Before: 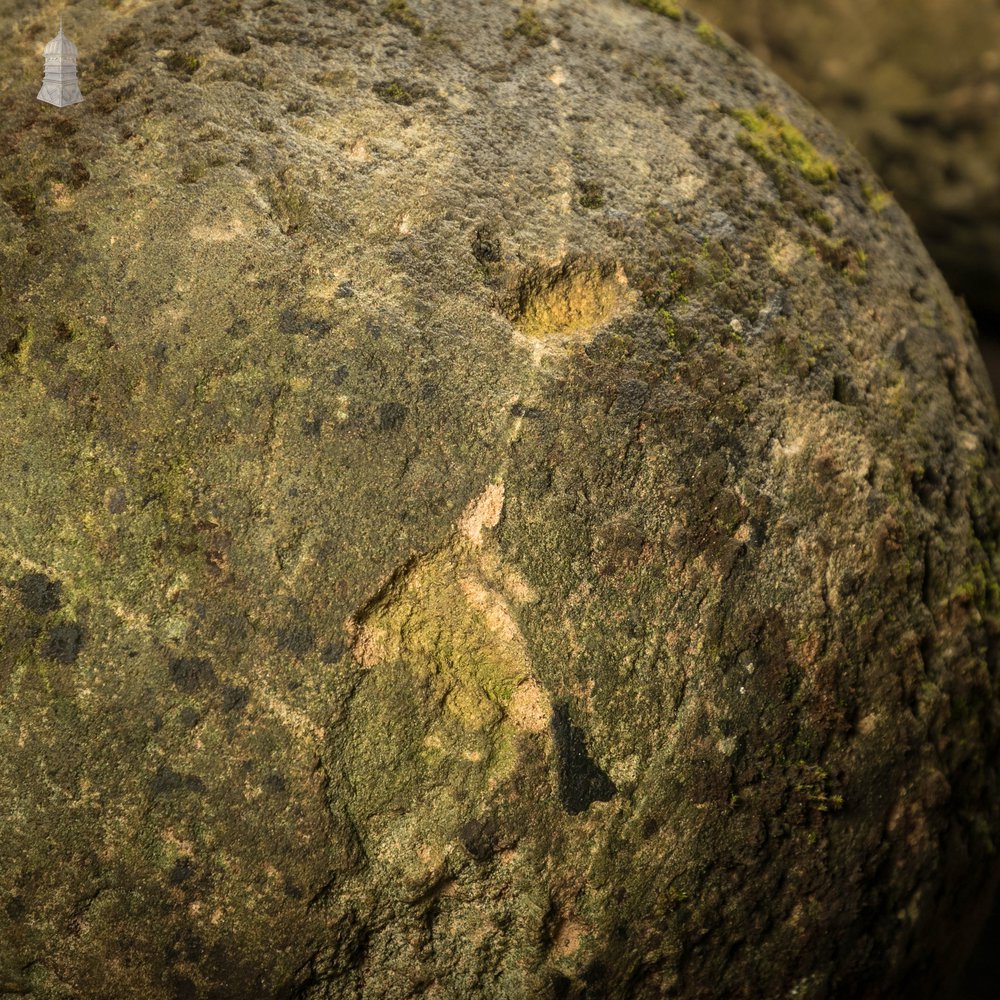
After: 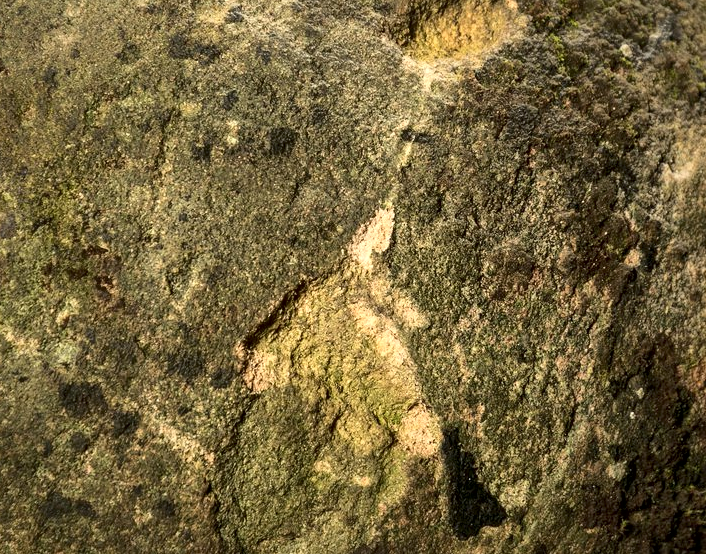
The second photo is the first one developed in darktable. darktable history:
local contrast: mode bilateral grid, contrast 70, coarseness 74, detail 181%, midtone range 0.2
crop: left 11.083%, top 27.524%, right 18.315%, bottom 17.068%
